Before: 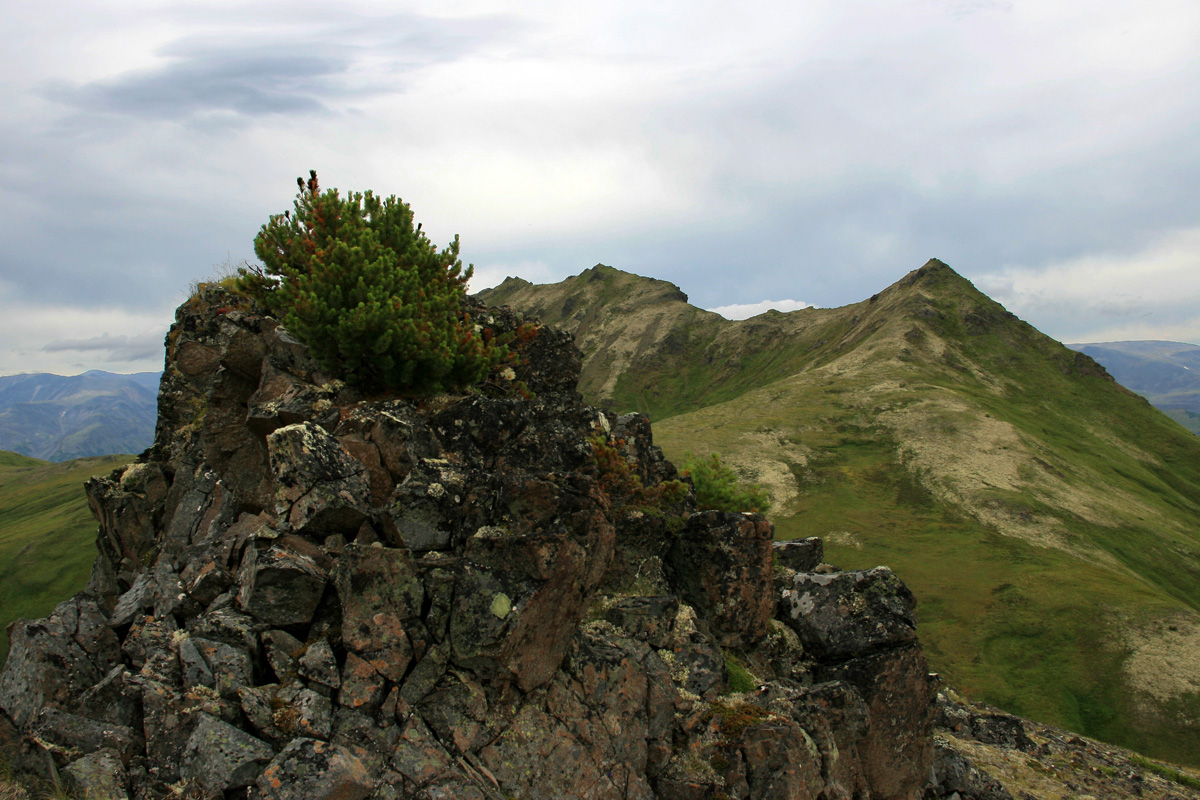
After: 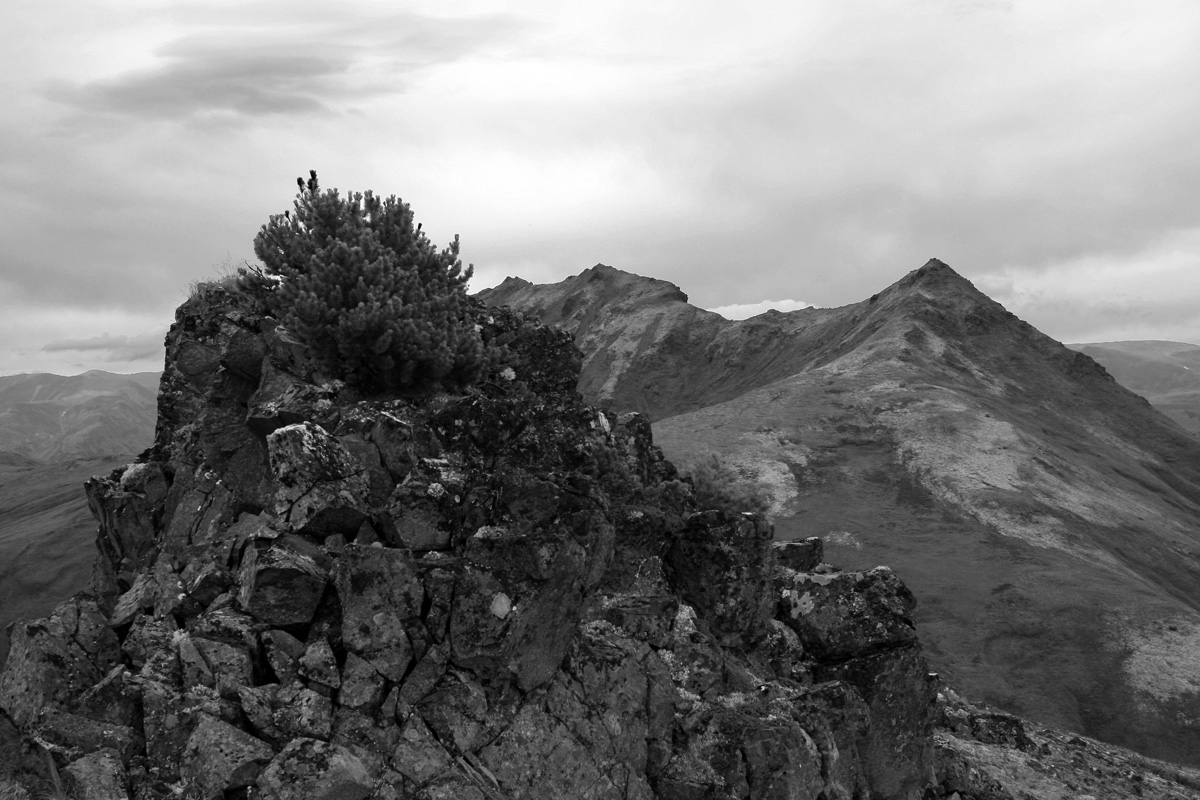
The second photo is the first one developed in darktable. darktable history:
monochrome: on, module defaults
velvia: on, module defaults
